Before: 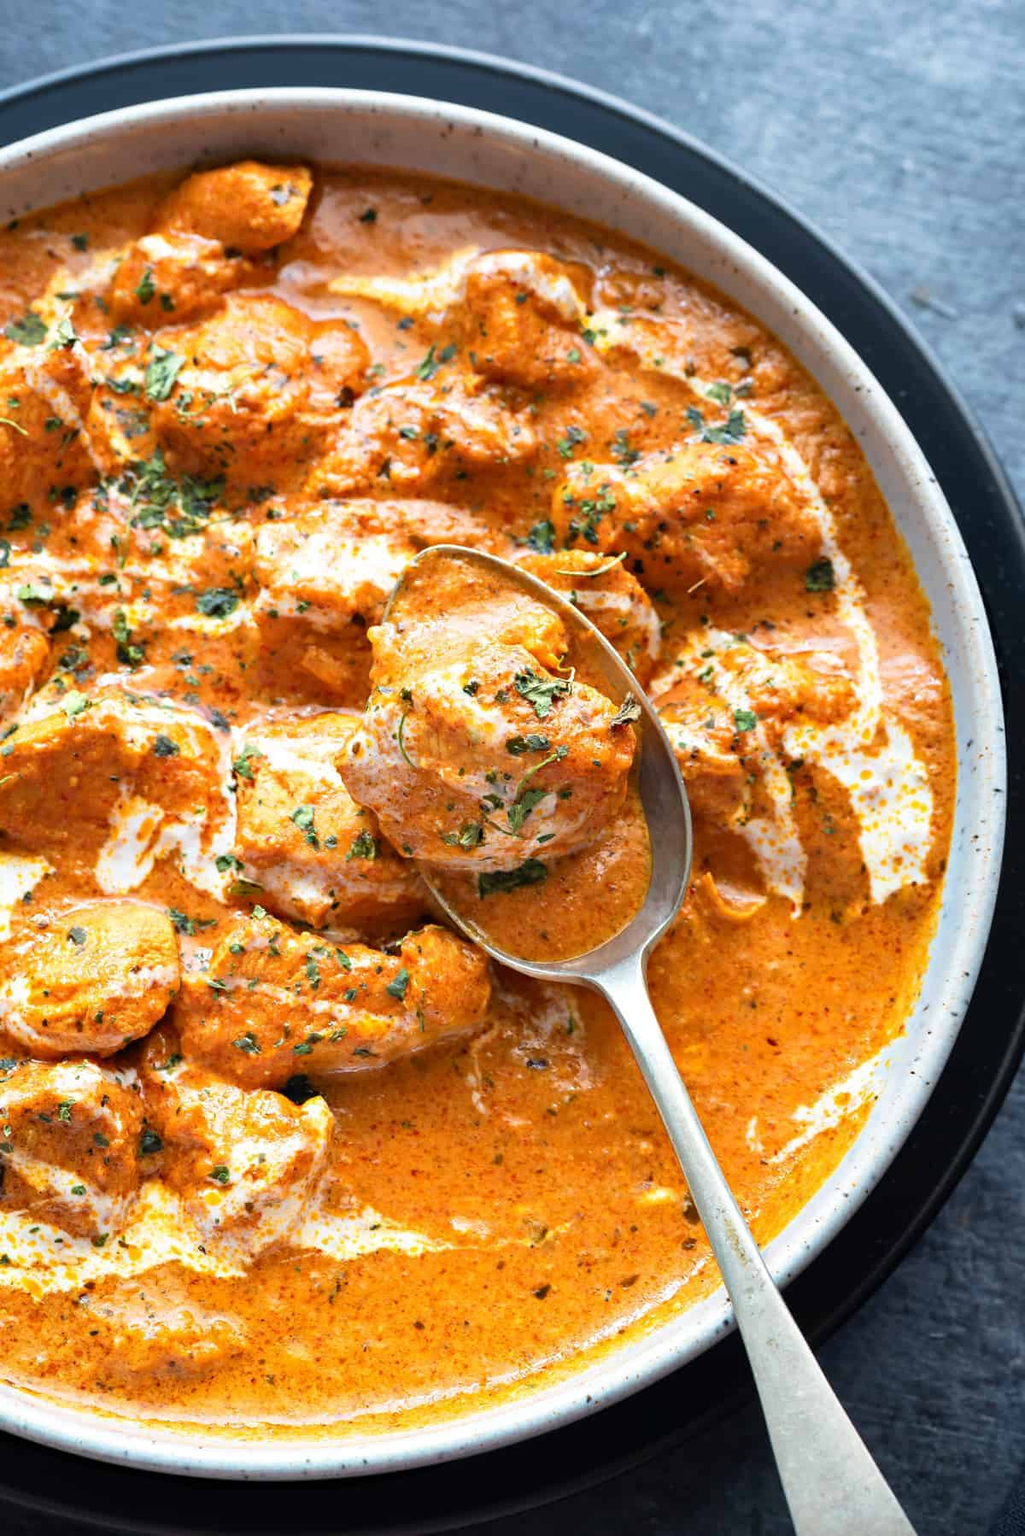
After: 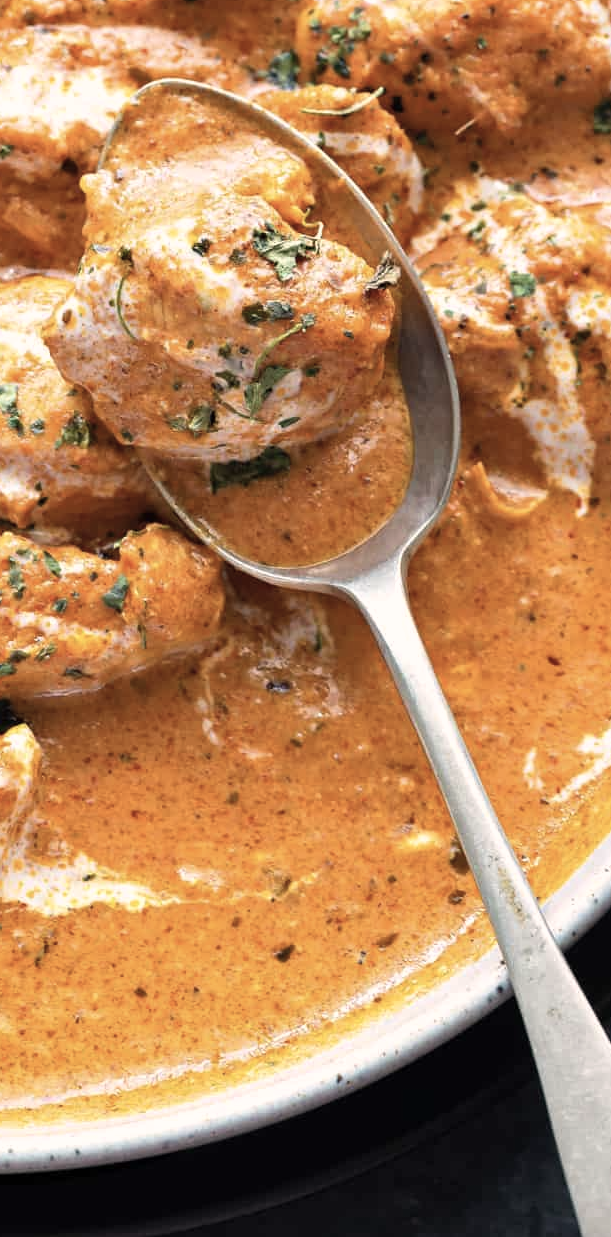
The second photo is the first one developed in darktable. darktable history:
crop and rotate: left 29.237%, top 31.152%, right 19.807%
color correction: highlights a* 5.59, highlights b* 5.24, saturation 0.68
